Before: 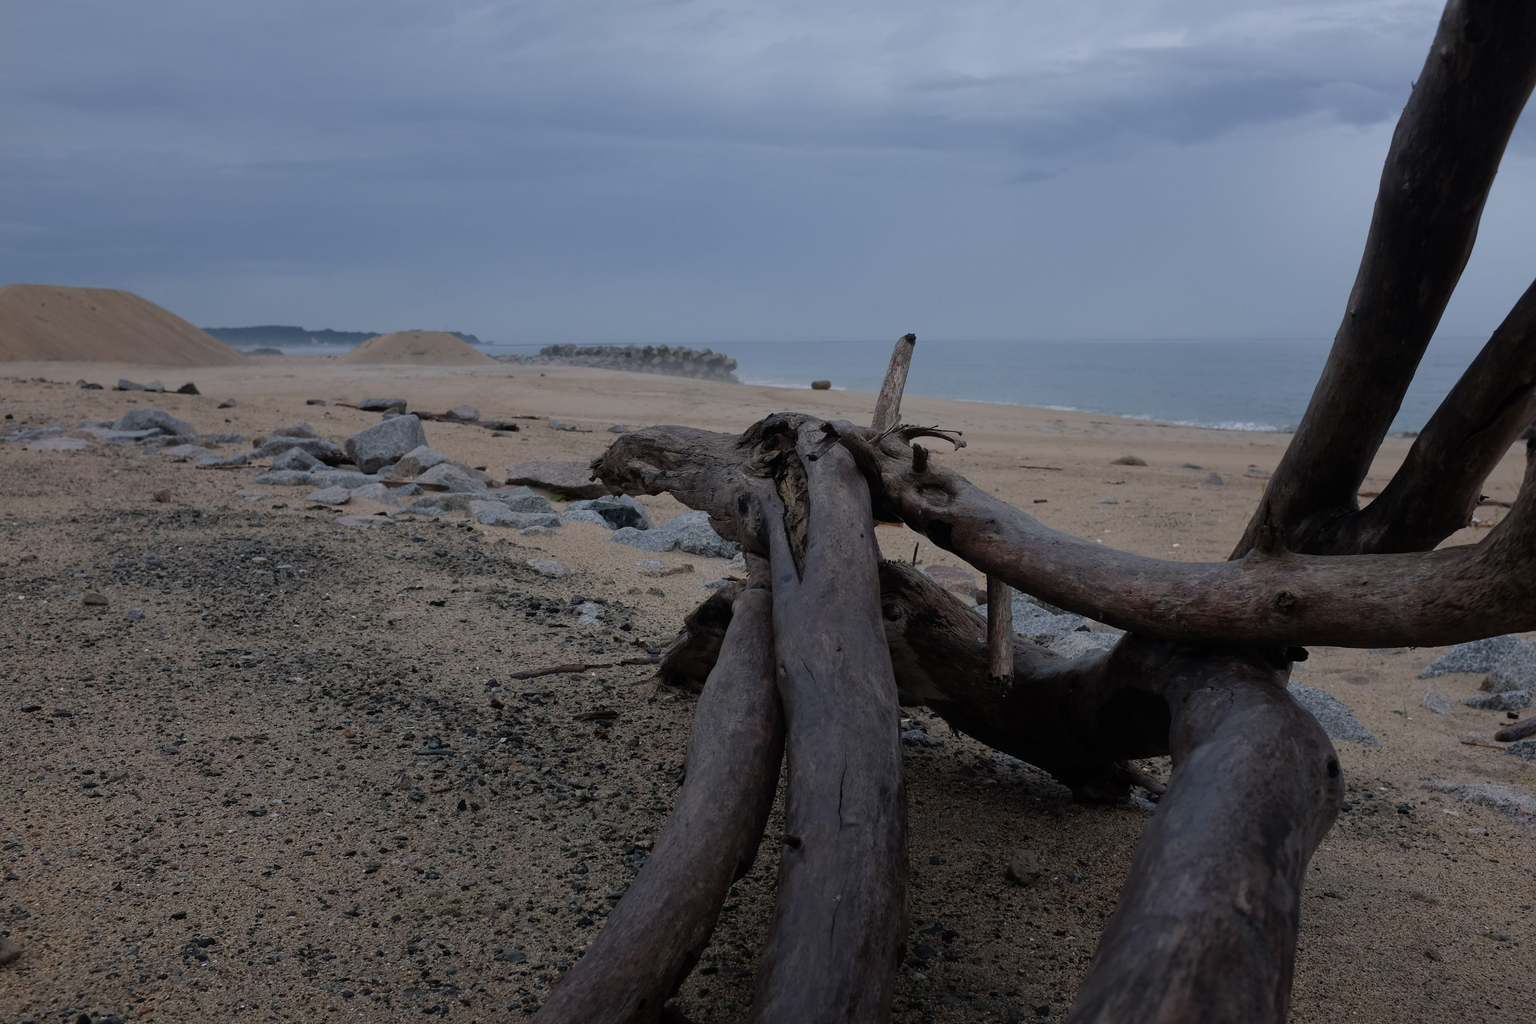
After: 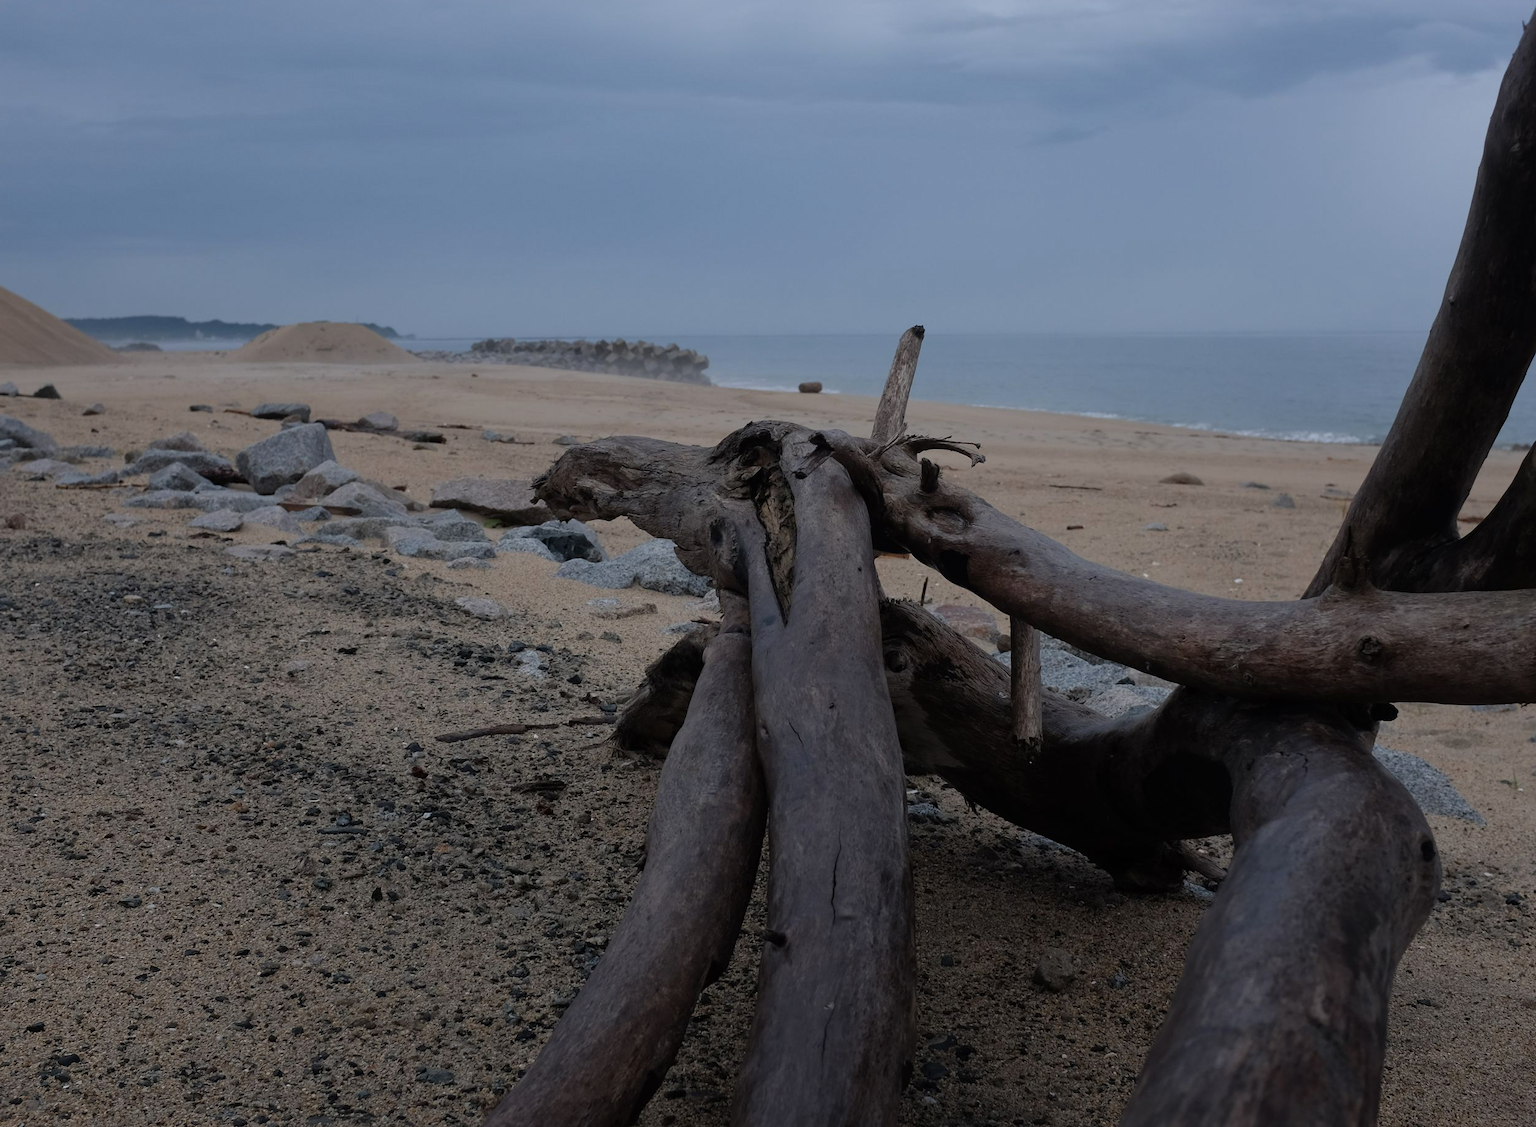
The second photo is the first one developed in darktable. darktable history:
contrast brightness saturation: saturation -0.048
crop: left 9.763%, top 6.299%, right 7.304%, bottom 2.424%
color zones: curves: ch1 [(0.263, 0.53) (0.376, 0.287) (0.487, 0.512) (0.748, 0.547) (1, 0.513)]; ch2 [(0.262, 0.45) (0.751, 0.477)]
